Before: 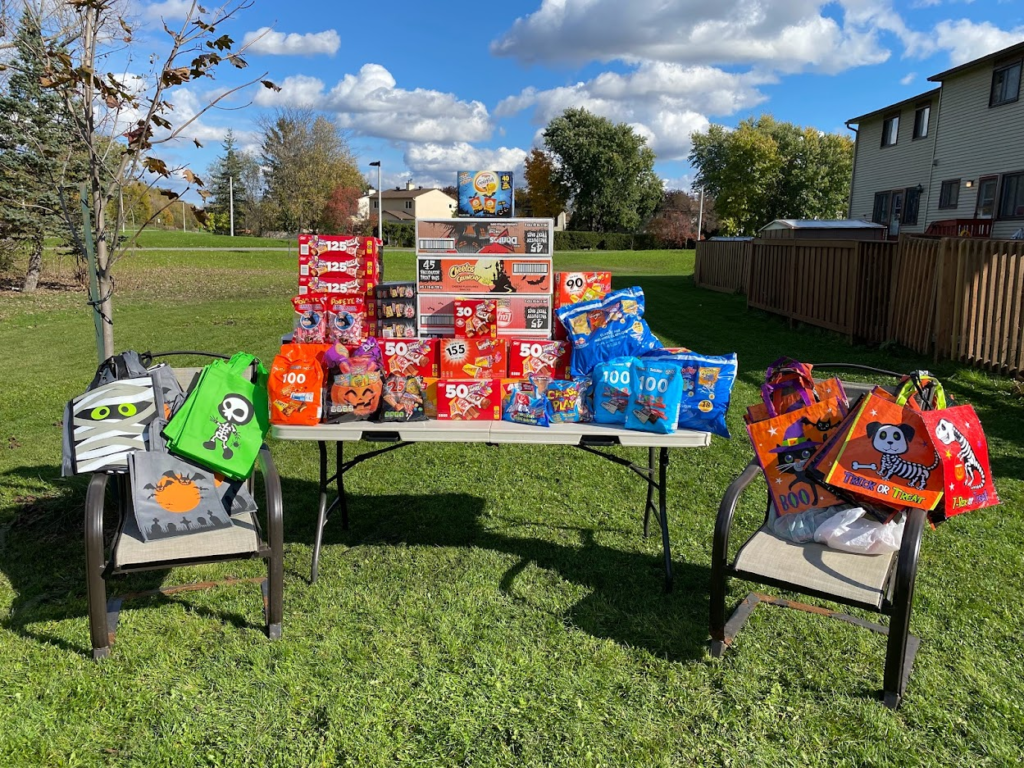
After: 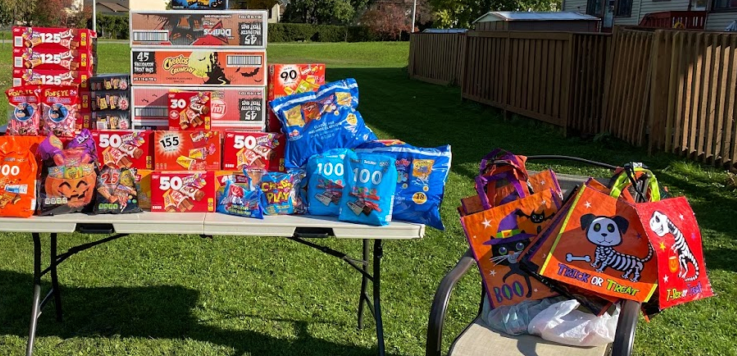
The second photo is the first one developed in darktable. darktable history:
velvia: on, module defaults
crop and rotate: left 27.992%, top 27.16%, bottom 26.452%
